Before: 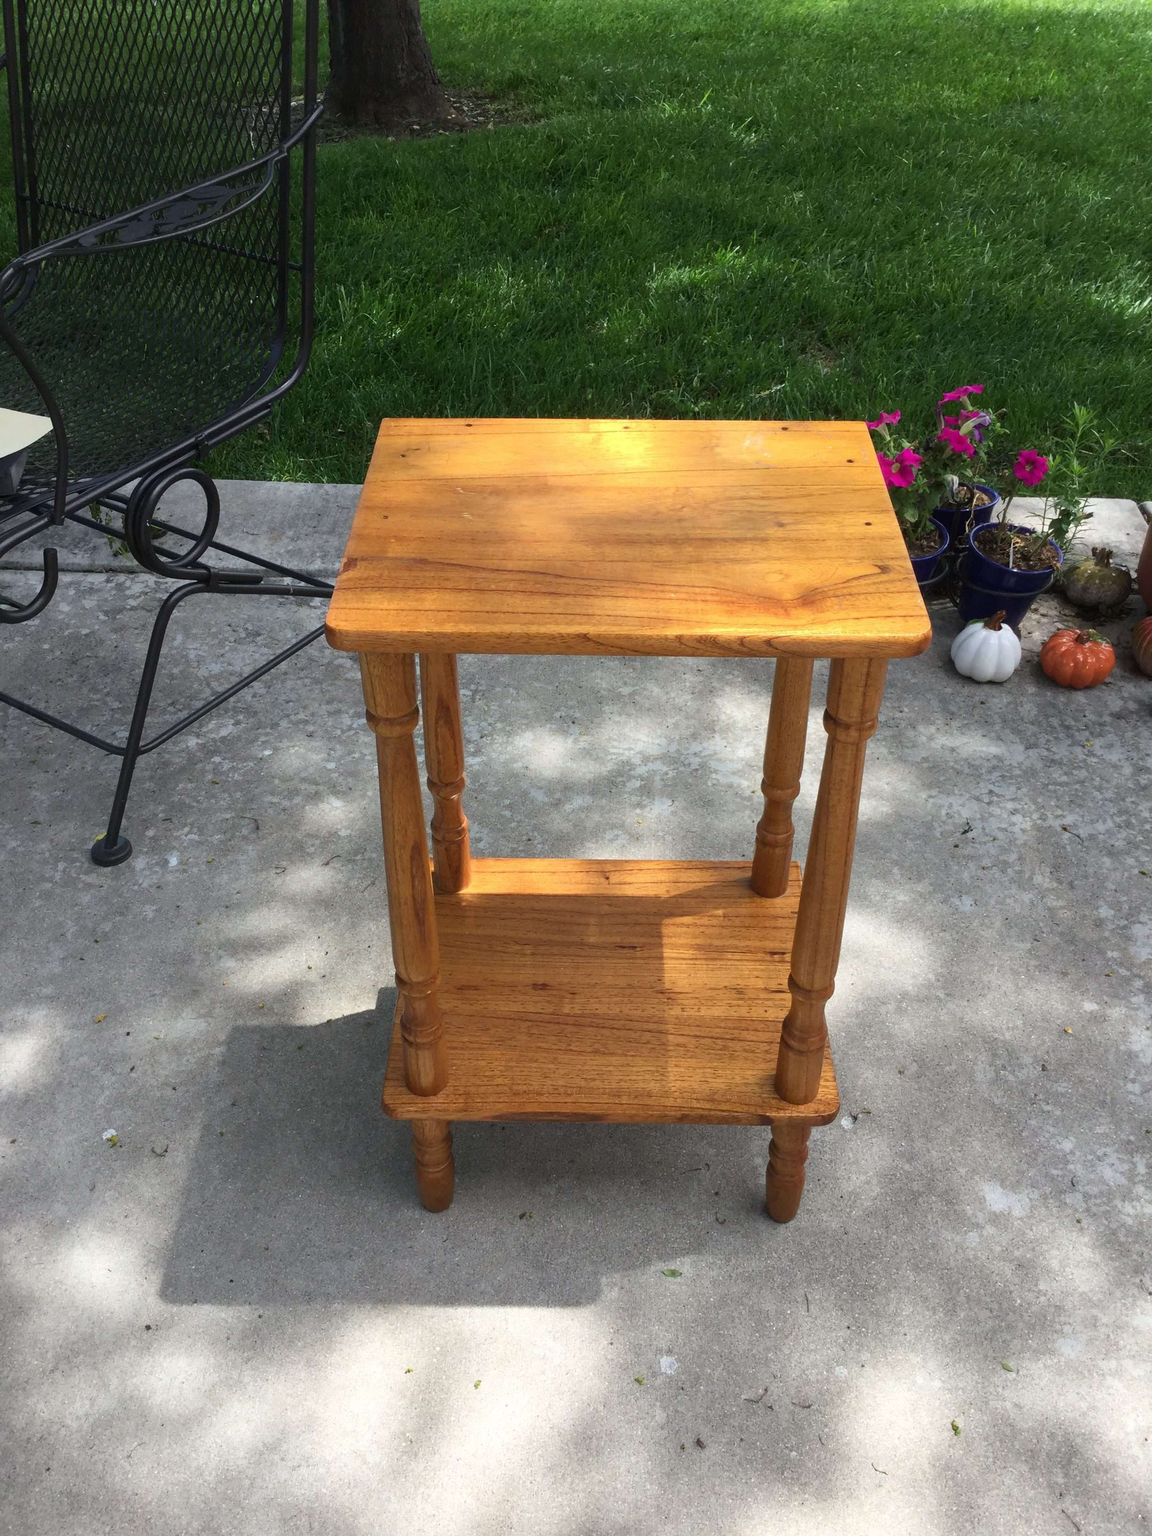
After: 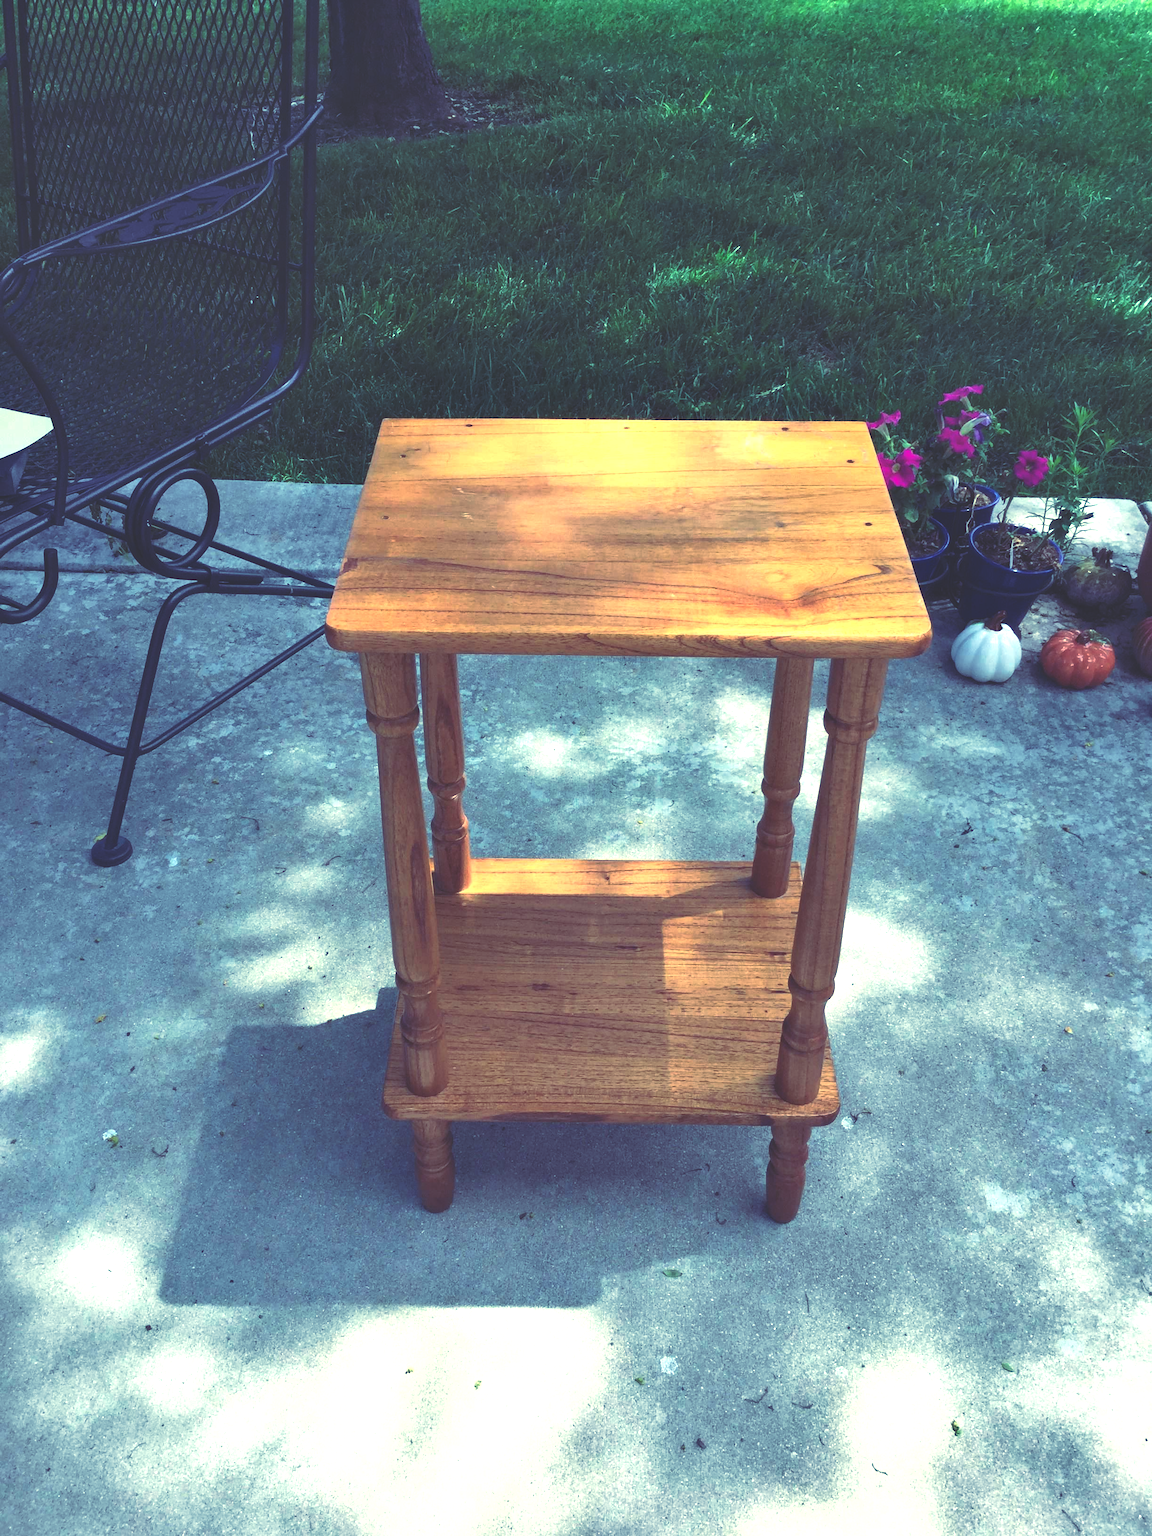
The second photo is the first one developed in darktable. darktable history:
rgb curve: curves: ch0 [(0, 0.186) (0.314, 0.284) (0.576, 0.466) (0.805, 0.691) (0.936, 0.886)]; ch1 [(0, 0.186) (0.314, 0.284) (0.581, 0.534) (0.771, 0.746) (0.936, 0.958)]; ch2 [(0, 0.216) (0.275, 0.39) (1, 1)], mode RGB, independent channels, compensate middle gray true, preserve colors none
exposure: exposure 0.6 EV, compensate highlight preservation false
shadows and highlights: shadows 37.27, highlights -28.18, soften with gaussian
